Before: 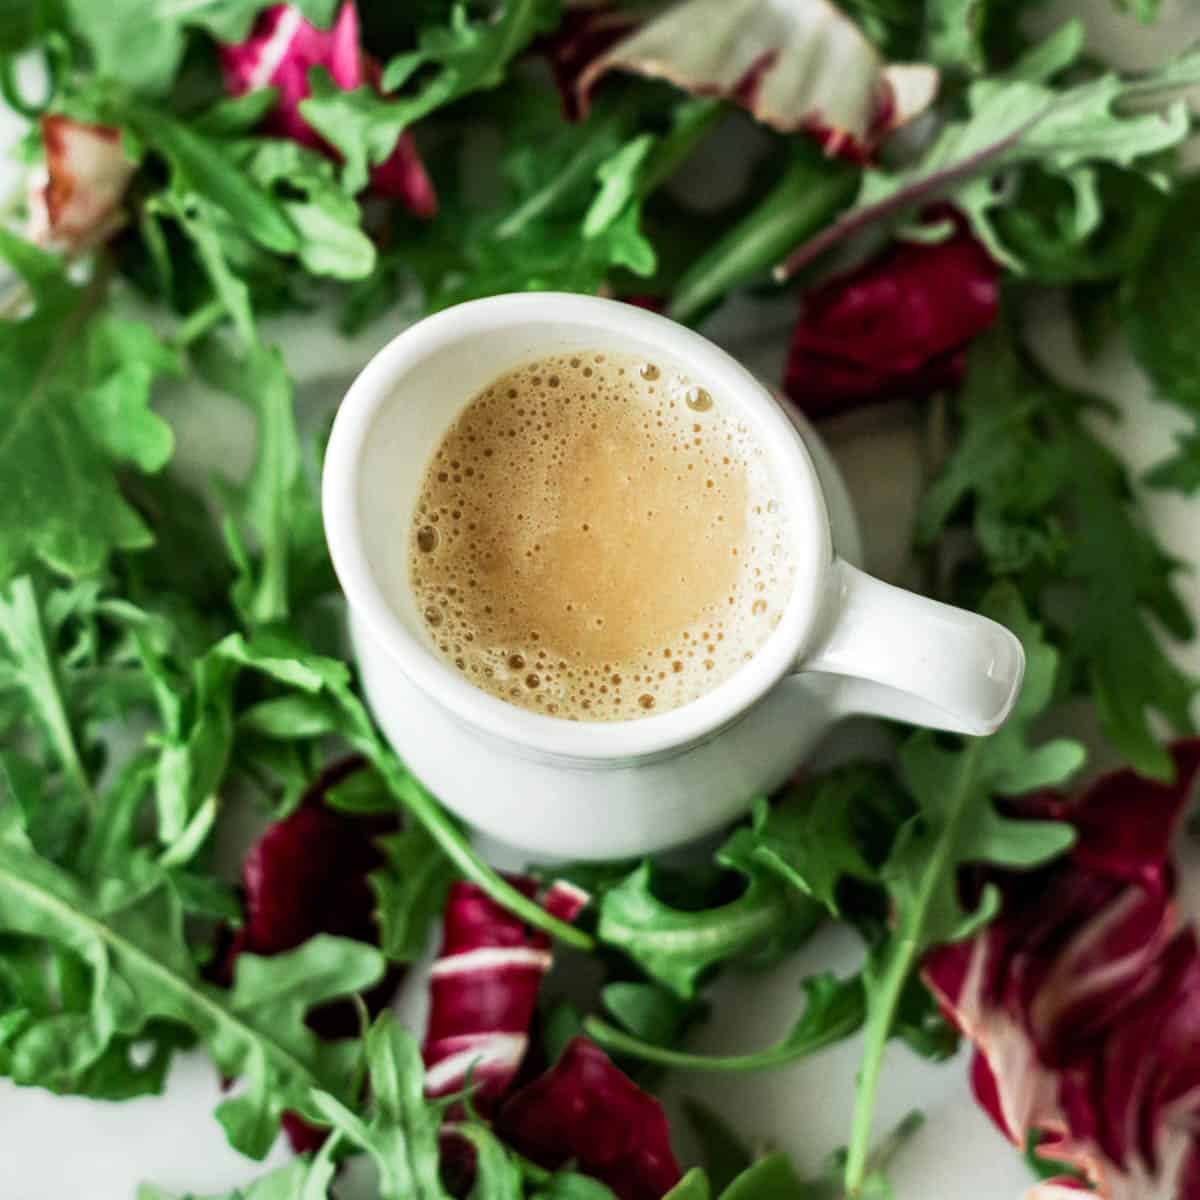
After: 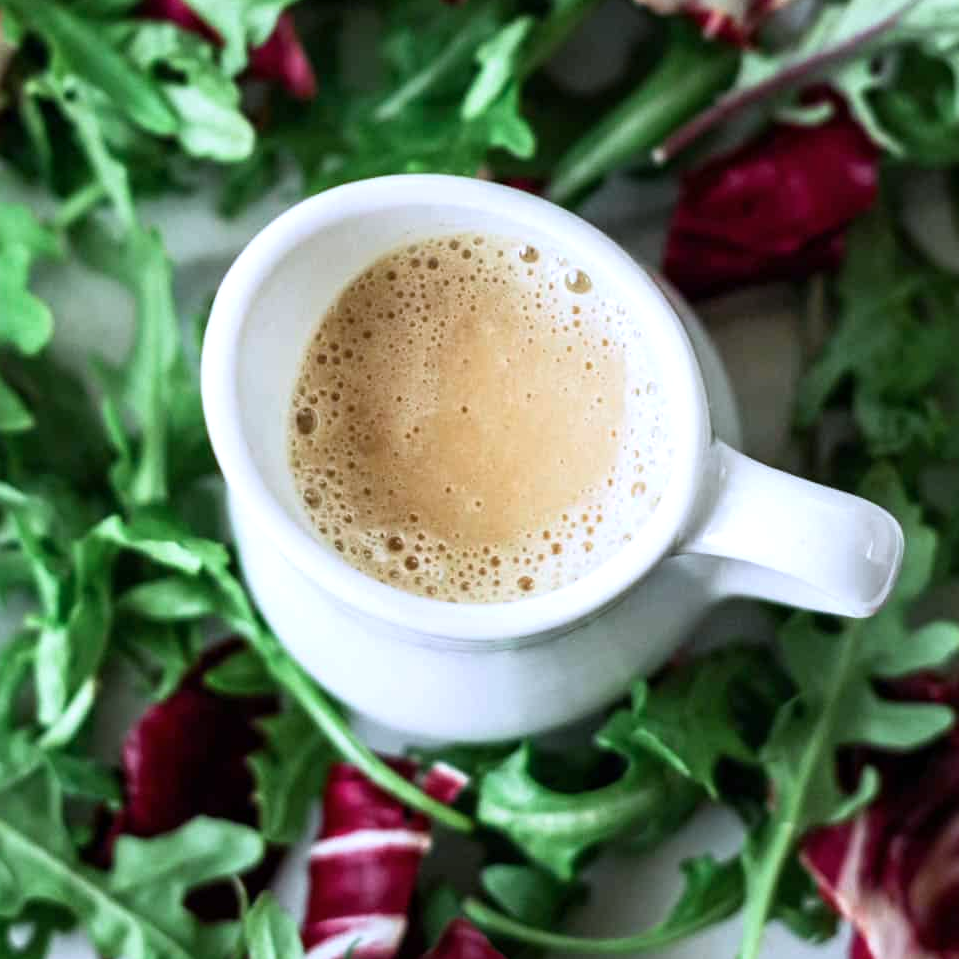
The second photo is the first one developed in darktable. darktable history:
color calibration: gray › normalize channels true, illuminant custom, x 0.373, y 0.388, temperature 4238.08 K, gamut compression 0.014
shadows and highlights: shadows -12.11, white point adjustment 4.16, highlights 28.14
crop and rotate: left 10.141%, top 9.909%, right 9.899%, bottom 10.155%
